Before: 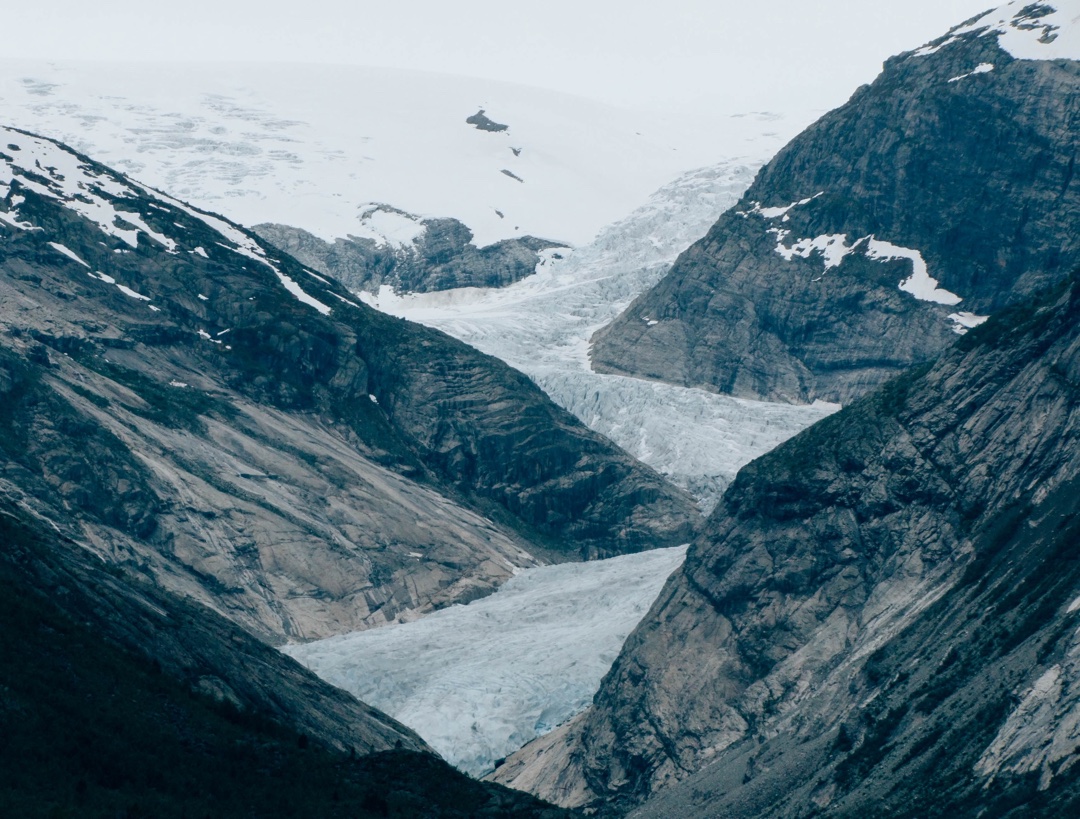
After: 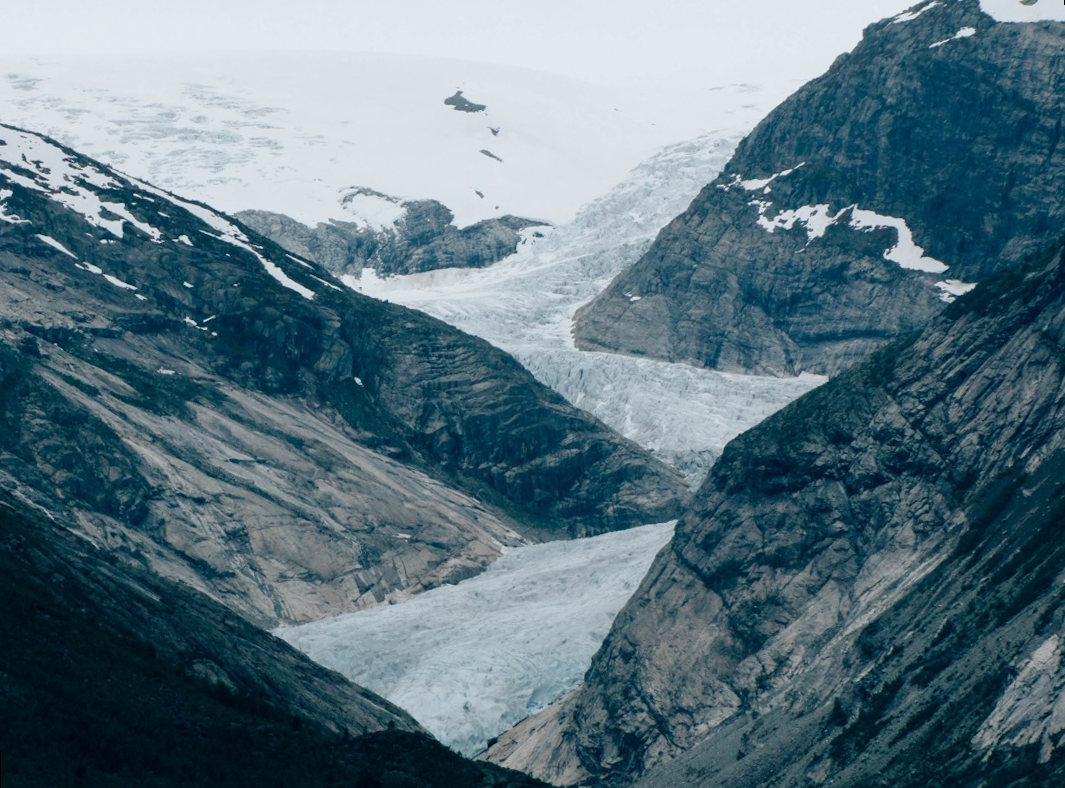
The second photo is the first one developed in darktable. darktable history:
exposure: compensate highlight preservation false
rotate and perspective: rotation -1.32°, lens shift (horizontal) -0.031, crop left 0.015, crop right 0.985, crop top 0.047, crop bottom 0.982
